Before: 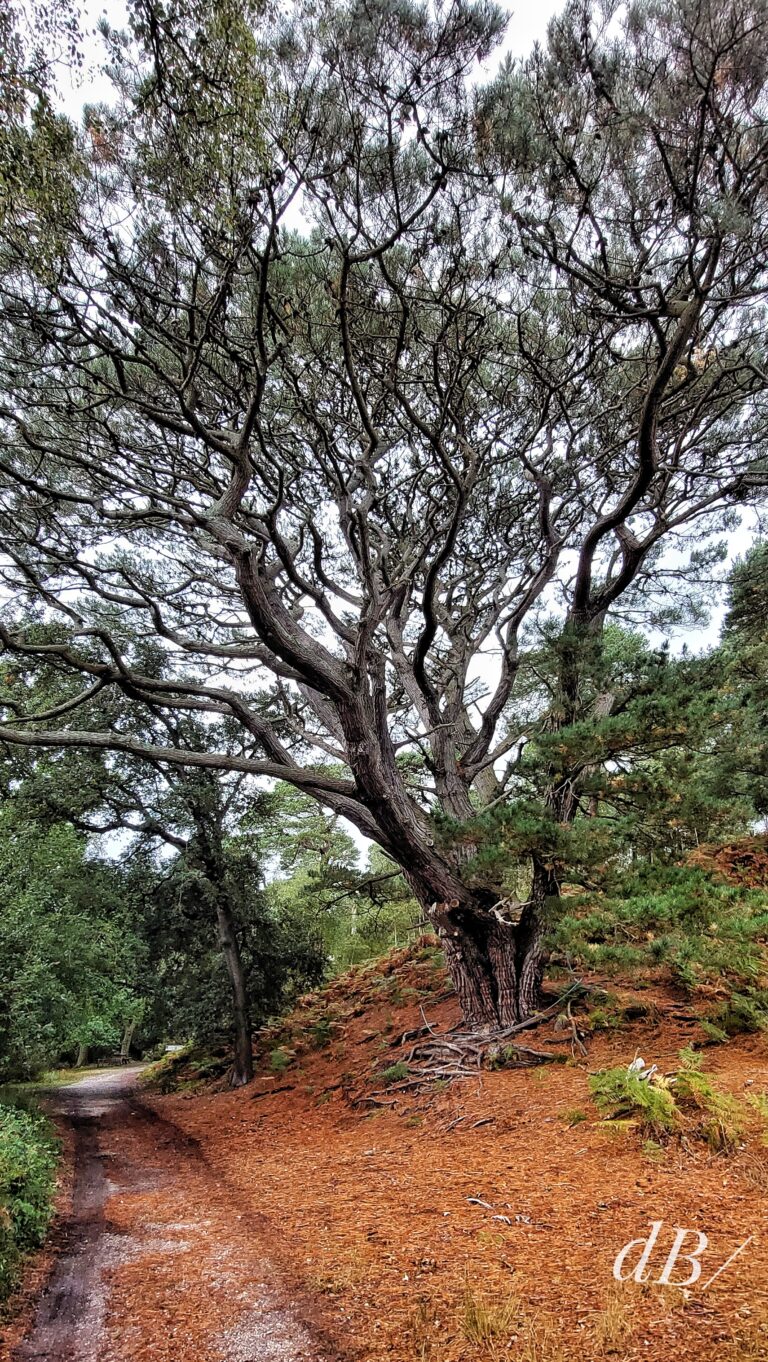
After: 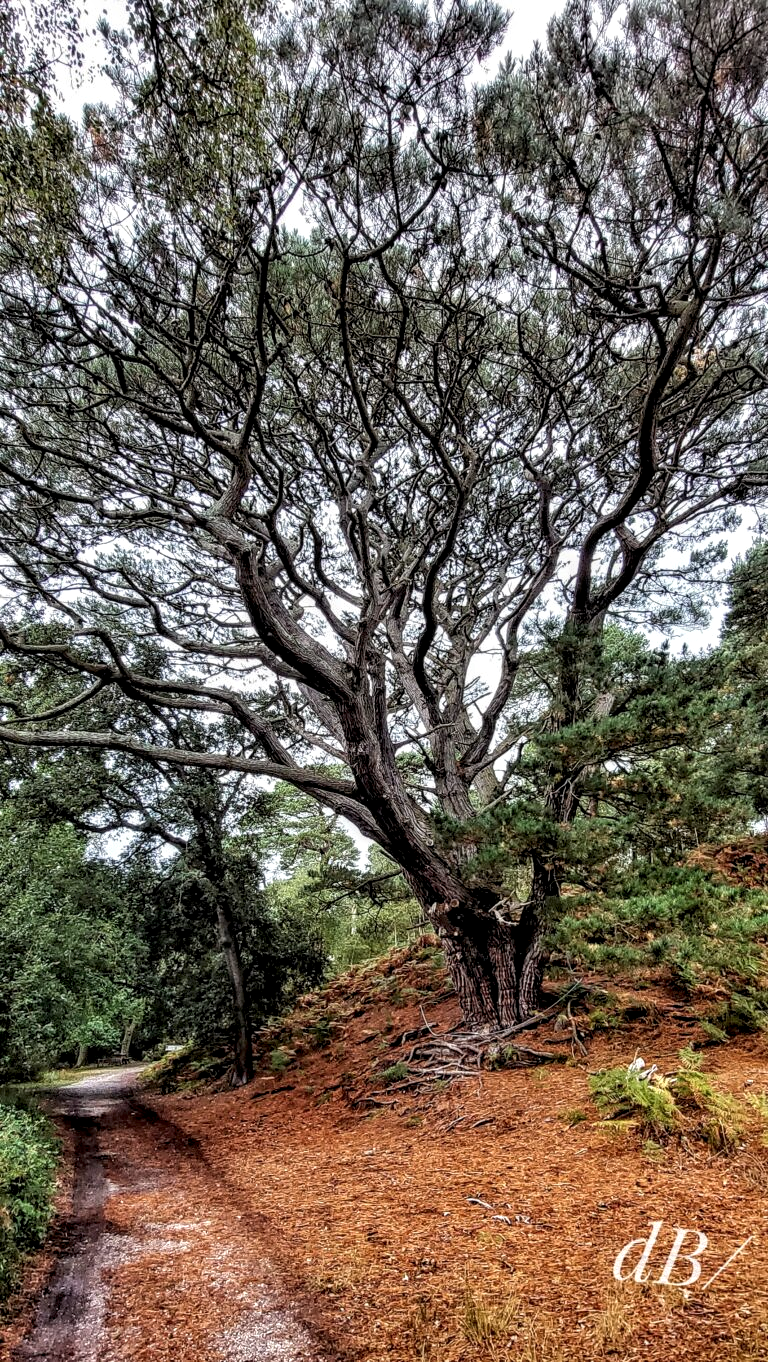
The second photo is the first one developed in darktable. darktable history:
exposure: exposure -0.177 EV, compensate highlight preservation false
local contrast: detail 160%
